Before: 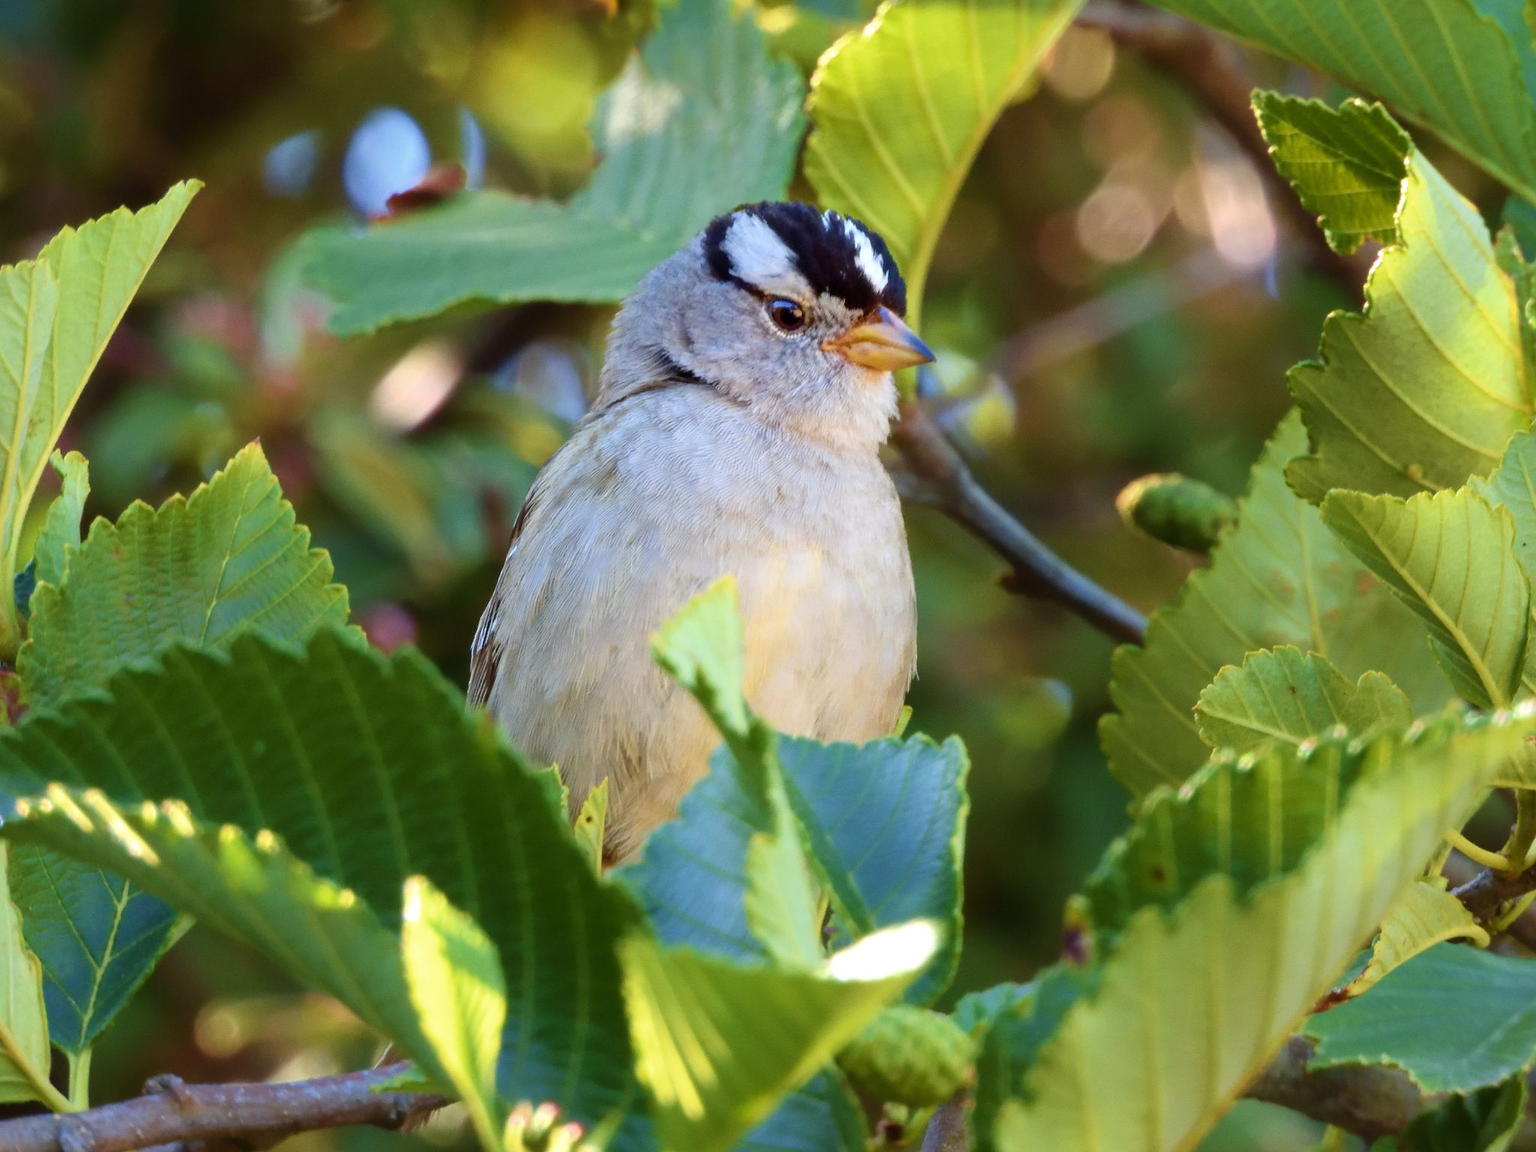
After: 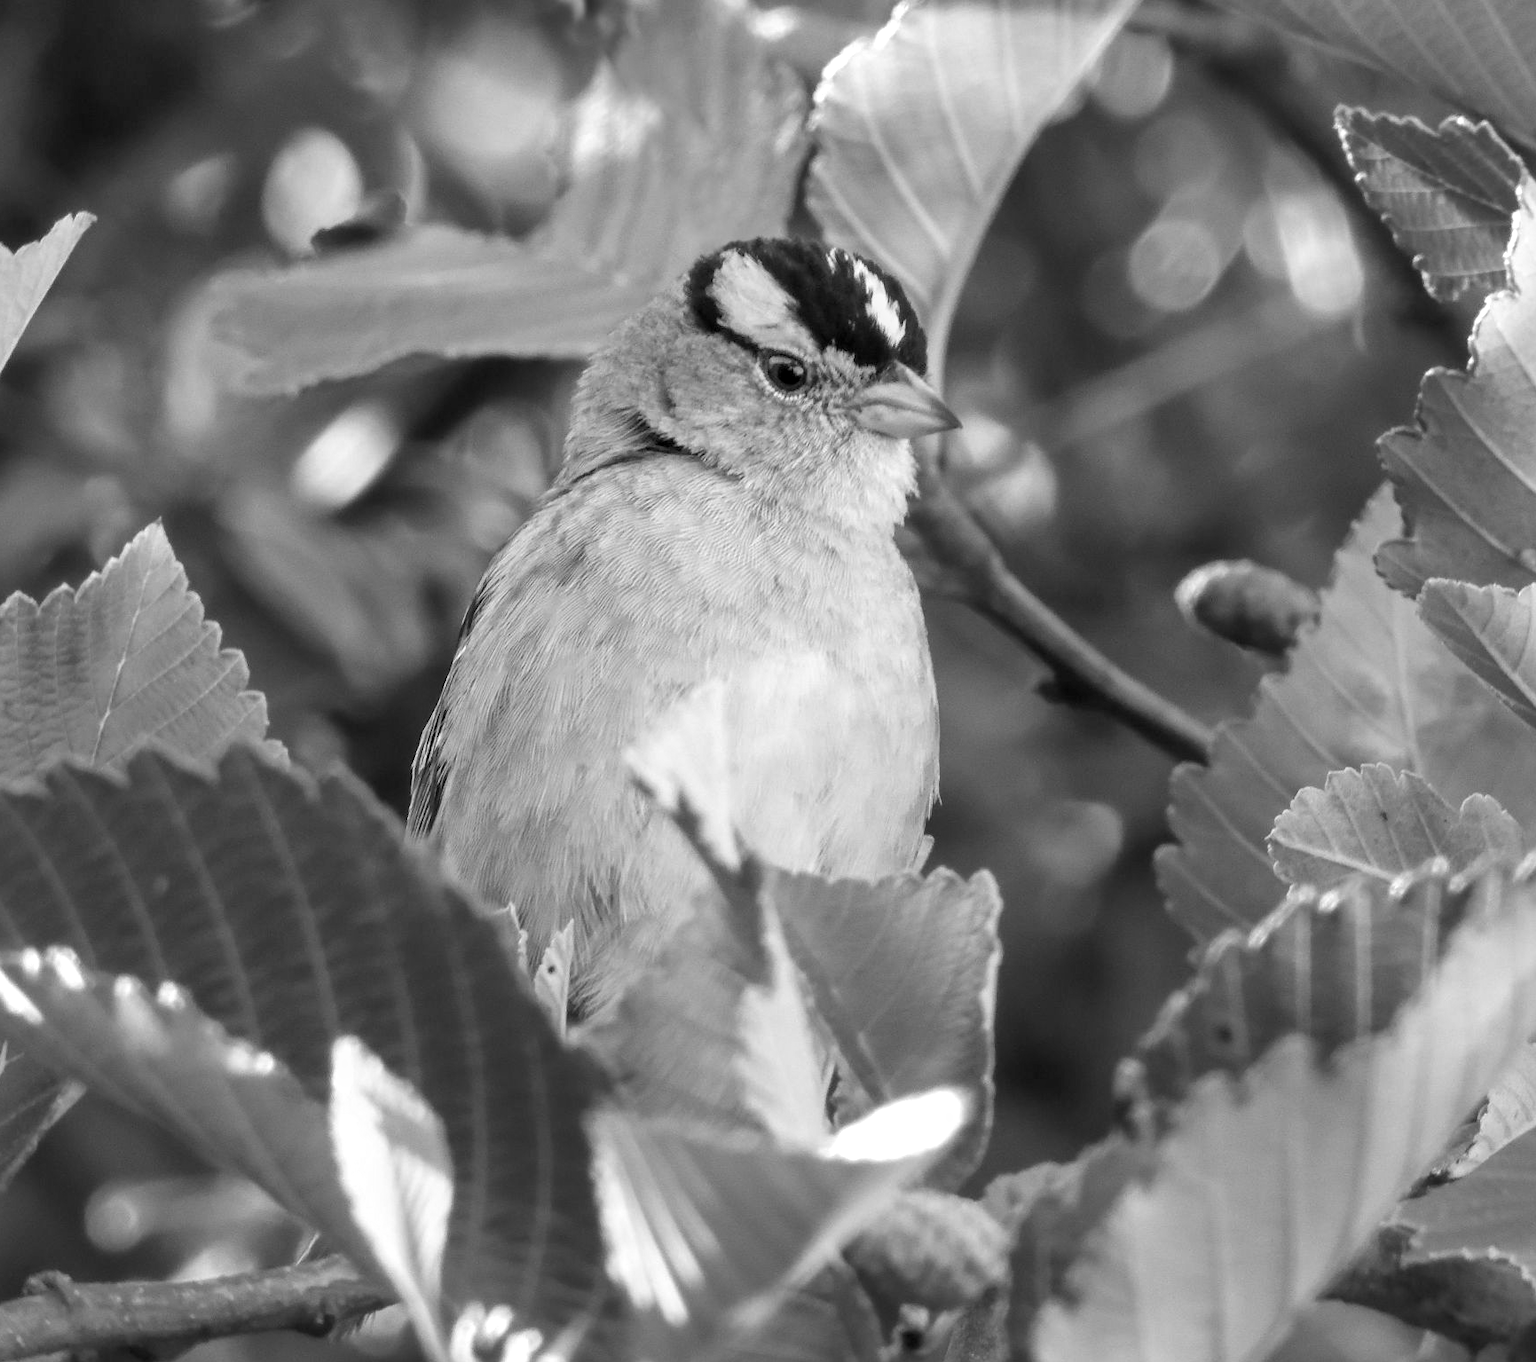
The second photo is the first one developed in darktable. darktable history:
local contrast: on, module defaults
color balance rgb: highlights gain › luminance 5.734%, highlights gain › chroma 1.243%, highlights gain › hue 92.8°, perceptual saturation grading › global saturation 0.318%, global vibrance 20%
shadows and highlights: shadows 43.01, highlights 6.83
crop: left 8.014%, right 7.463%
color zones: curves: ch1 [(0, -0.014) (0.143, -0.013) (0.286, -0.013) (0.429, -0.016) (0.571, -0.019) (0.714, -0.015) (0.857, 0.002) (1, -0.014)]
